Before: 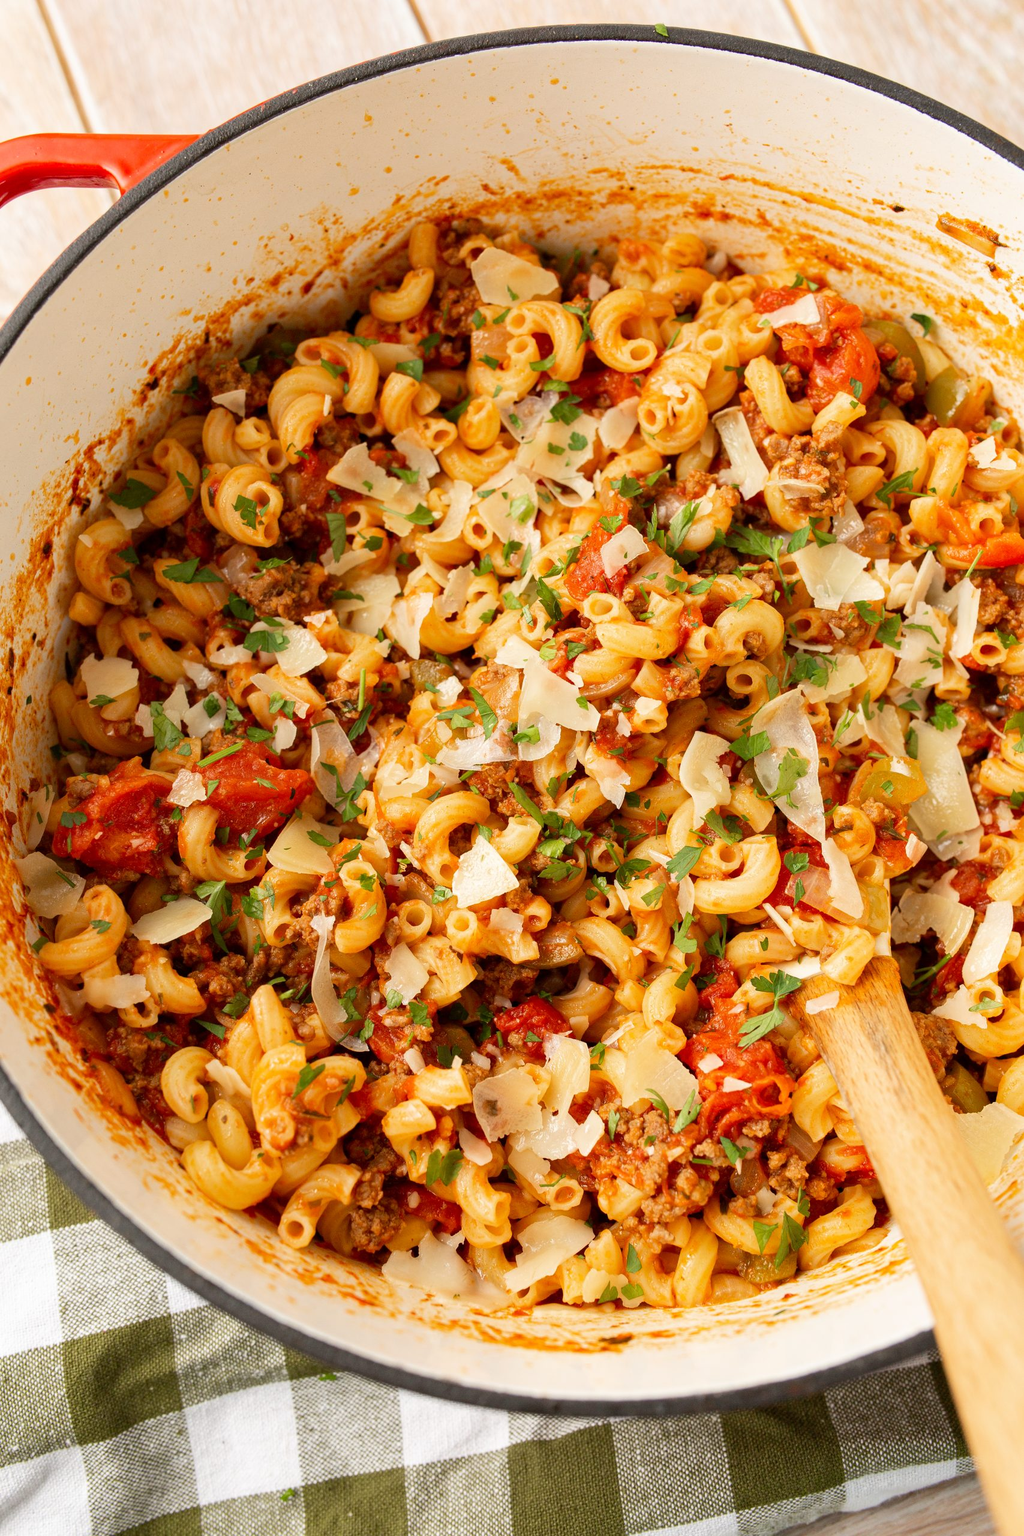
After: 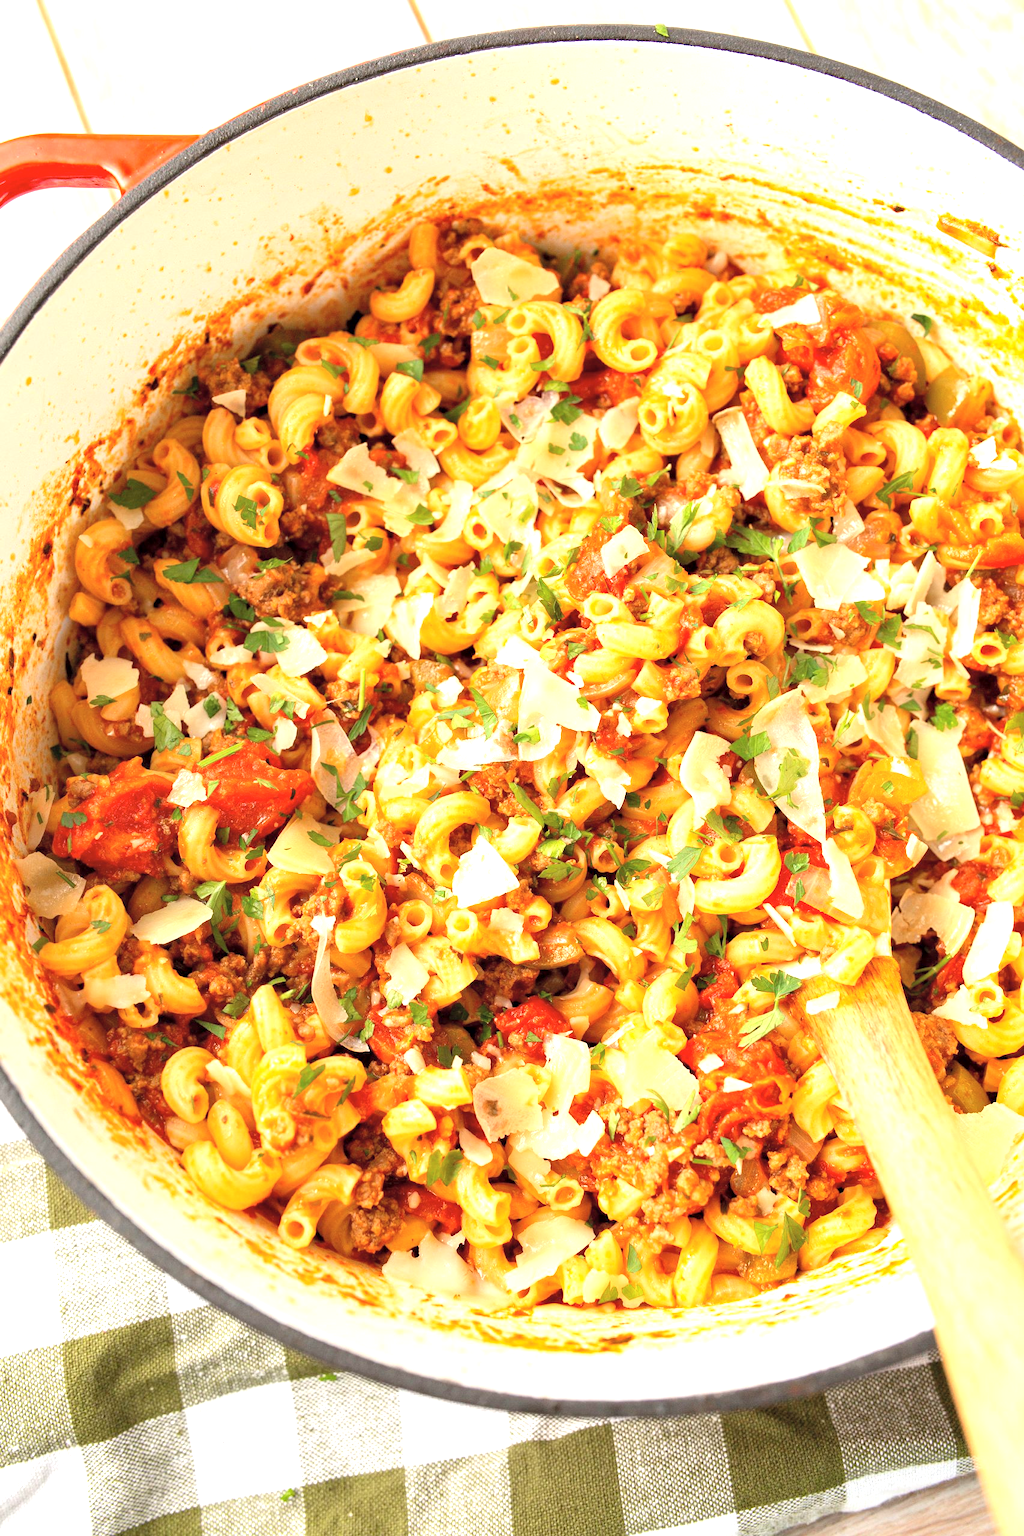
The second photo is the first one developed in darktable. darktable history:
exposure: black level correction 0, exposure 0.903 EV, compensate highlight preservation false
contrast brightness saturation: brightness 0.14
contrast equalizer: octaves 7, y [[0.6 ×6], [0.55 ×6], [0 ×6], [0 ×6], [0 ×6]], mix 0.131
